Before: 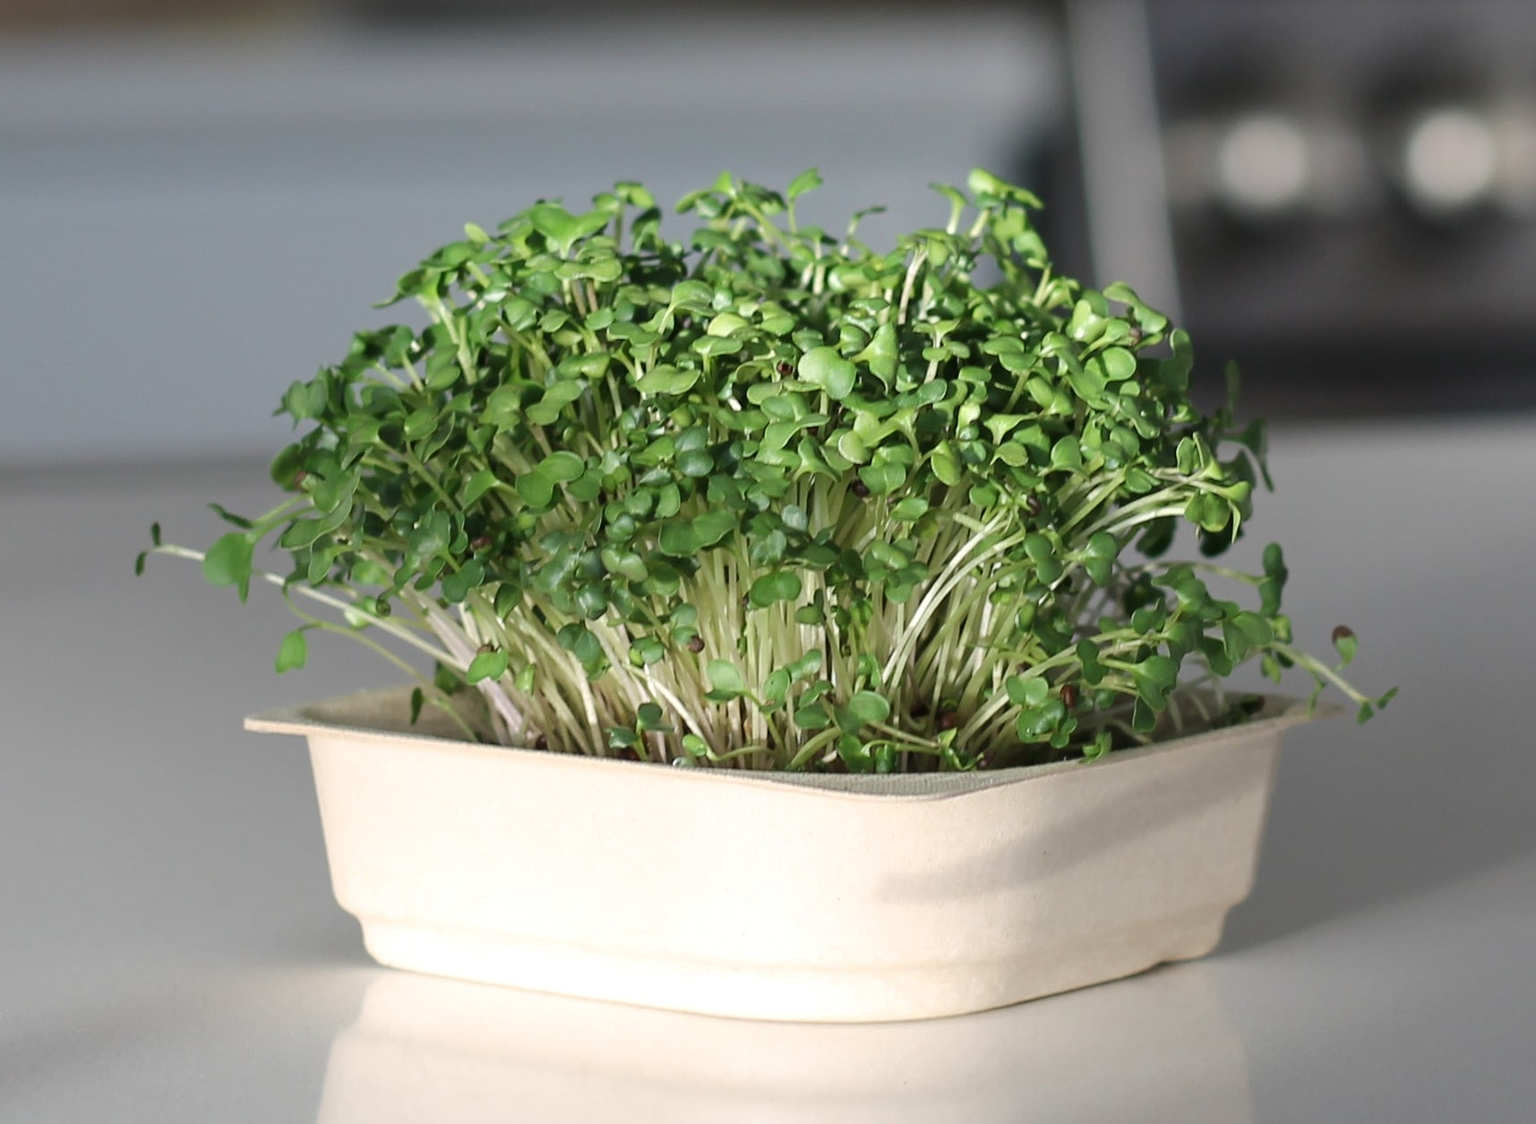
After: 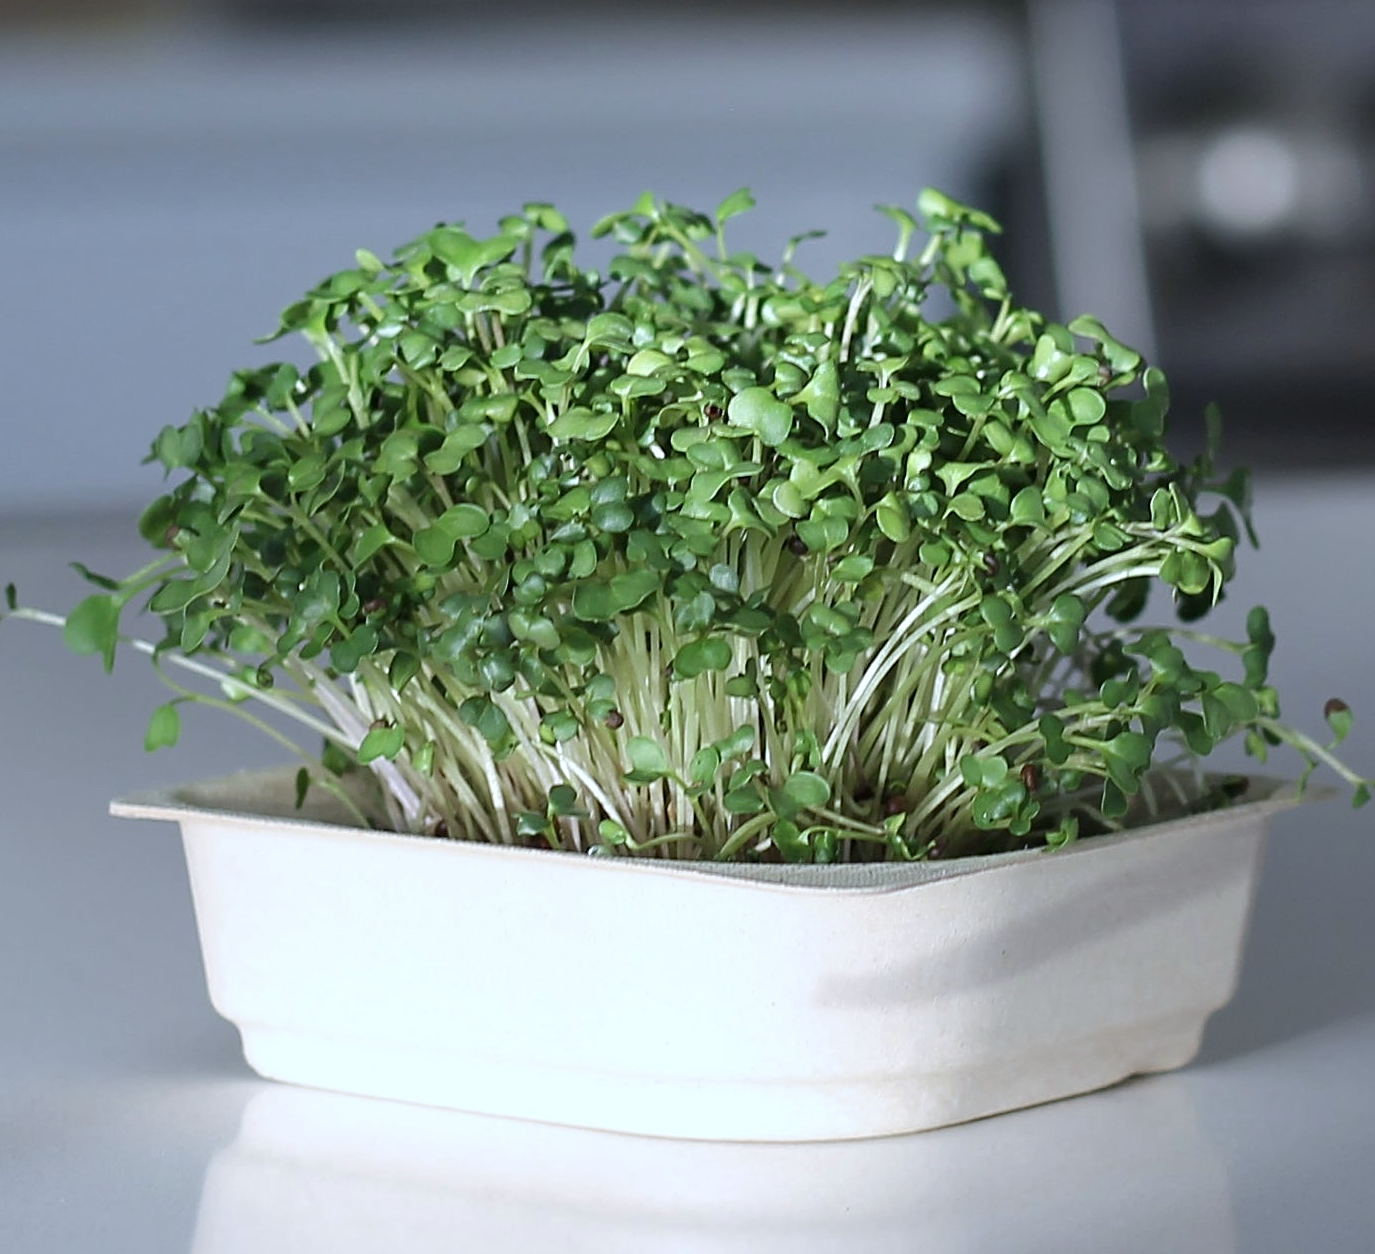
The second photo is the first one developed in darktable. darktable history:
crop and rotate: left 9.597%, right 10.195%
tone equalizer: on, module defaults
sharpen: on, module defaults
white balance: red 0.931, blue 1.11
contrast brightness saturation: saturation -0.04
